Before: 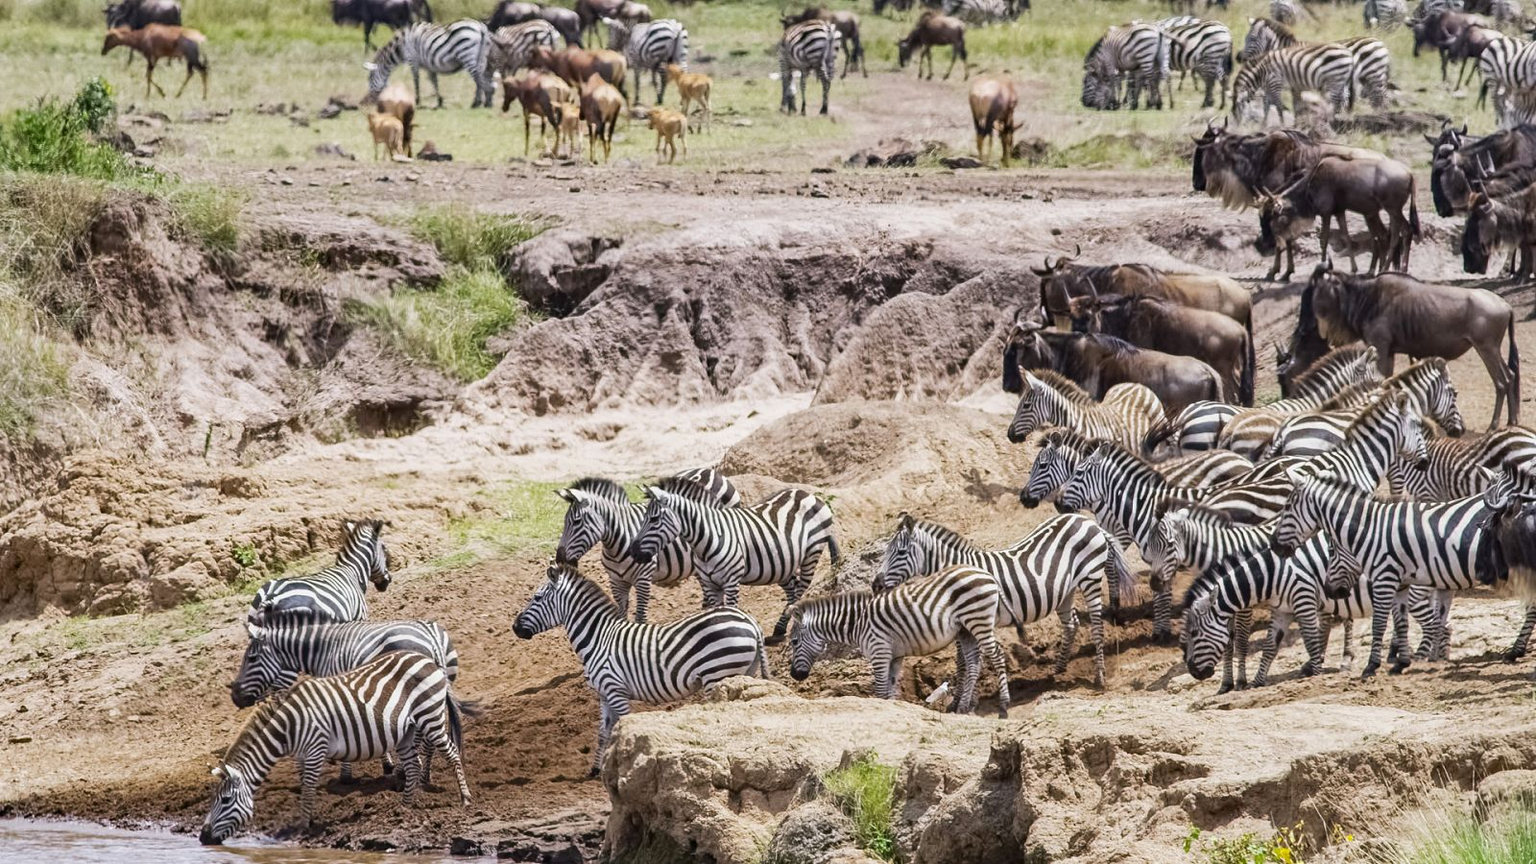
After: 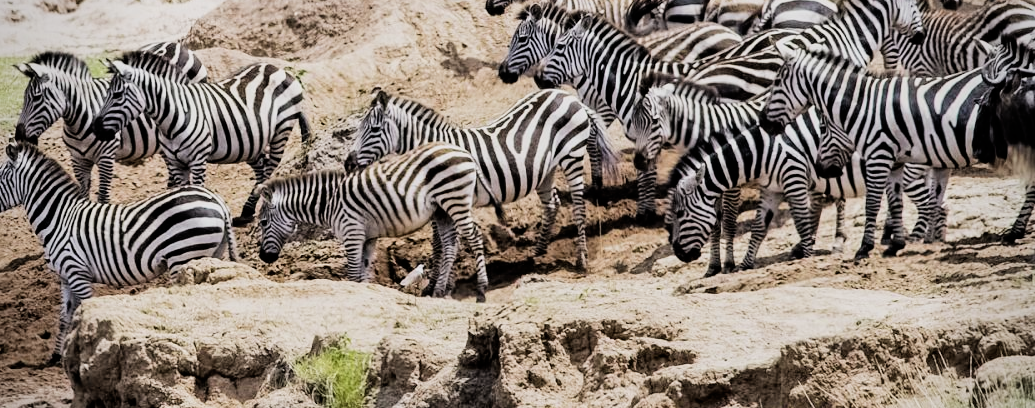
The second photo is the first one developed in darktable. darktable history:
filmic rgb: black relative exposure -5.08 EV, white relative exposure 3.97 EV, threshold 3.02 EV, hardness 2.88, contrast 1.407, highlights saturation mix -30.89%, enable highlight reconstruction true
vignetting: fall-off radius 60.81%
crop and rotate: left 35.273%, top 49.653%, bottom 4.917%
